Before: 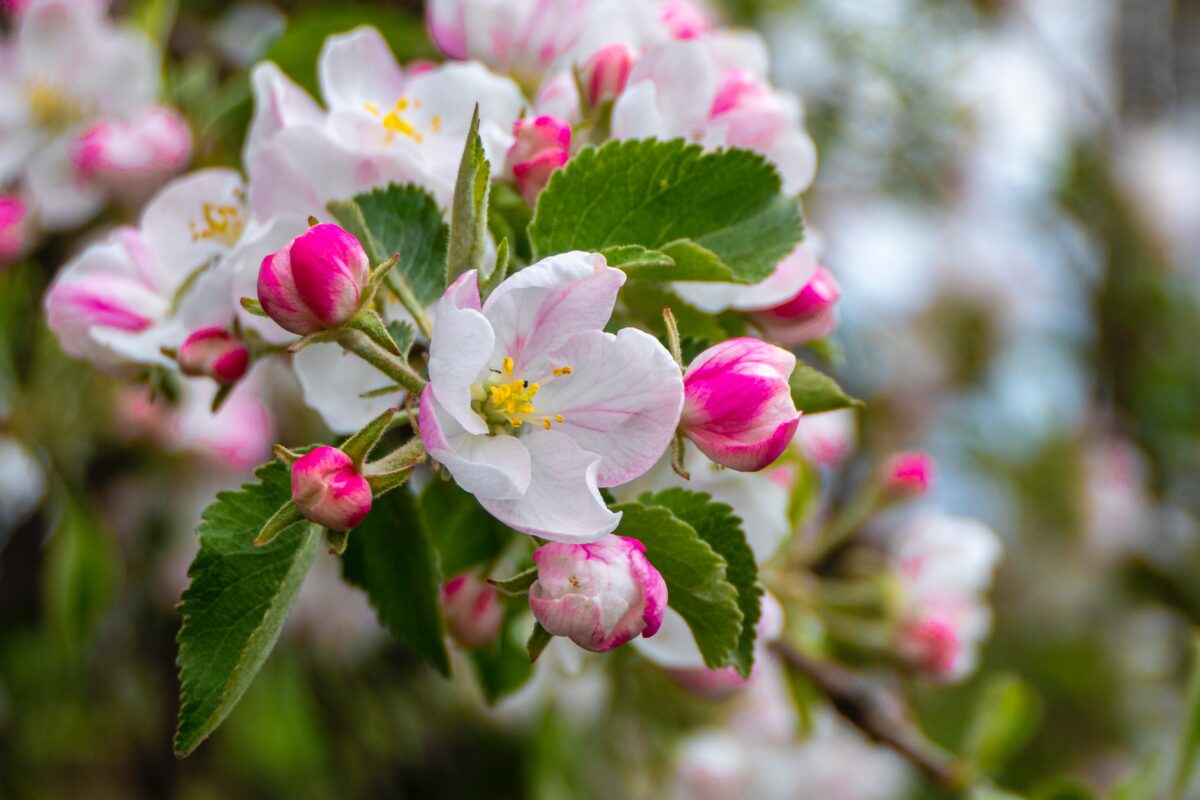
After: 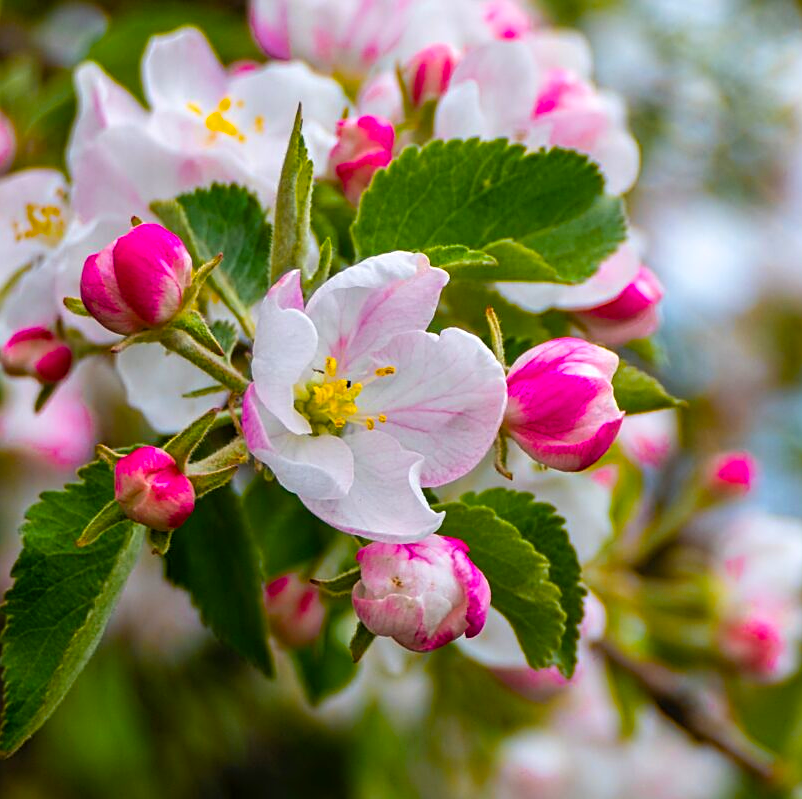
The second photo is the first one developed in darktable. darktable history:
crop and rotate: left 14.828%, right 18.269%
color balance rgb: shadows lift › chroma 0.944%, shadows lift › hue 112.94°, highlights gain › chroma 0.123%, highlights gain › hue 331.17°, perceptual saturation grading › global saturation 31.181%, global vibrance 20%
sharpen: on, module defaults
